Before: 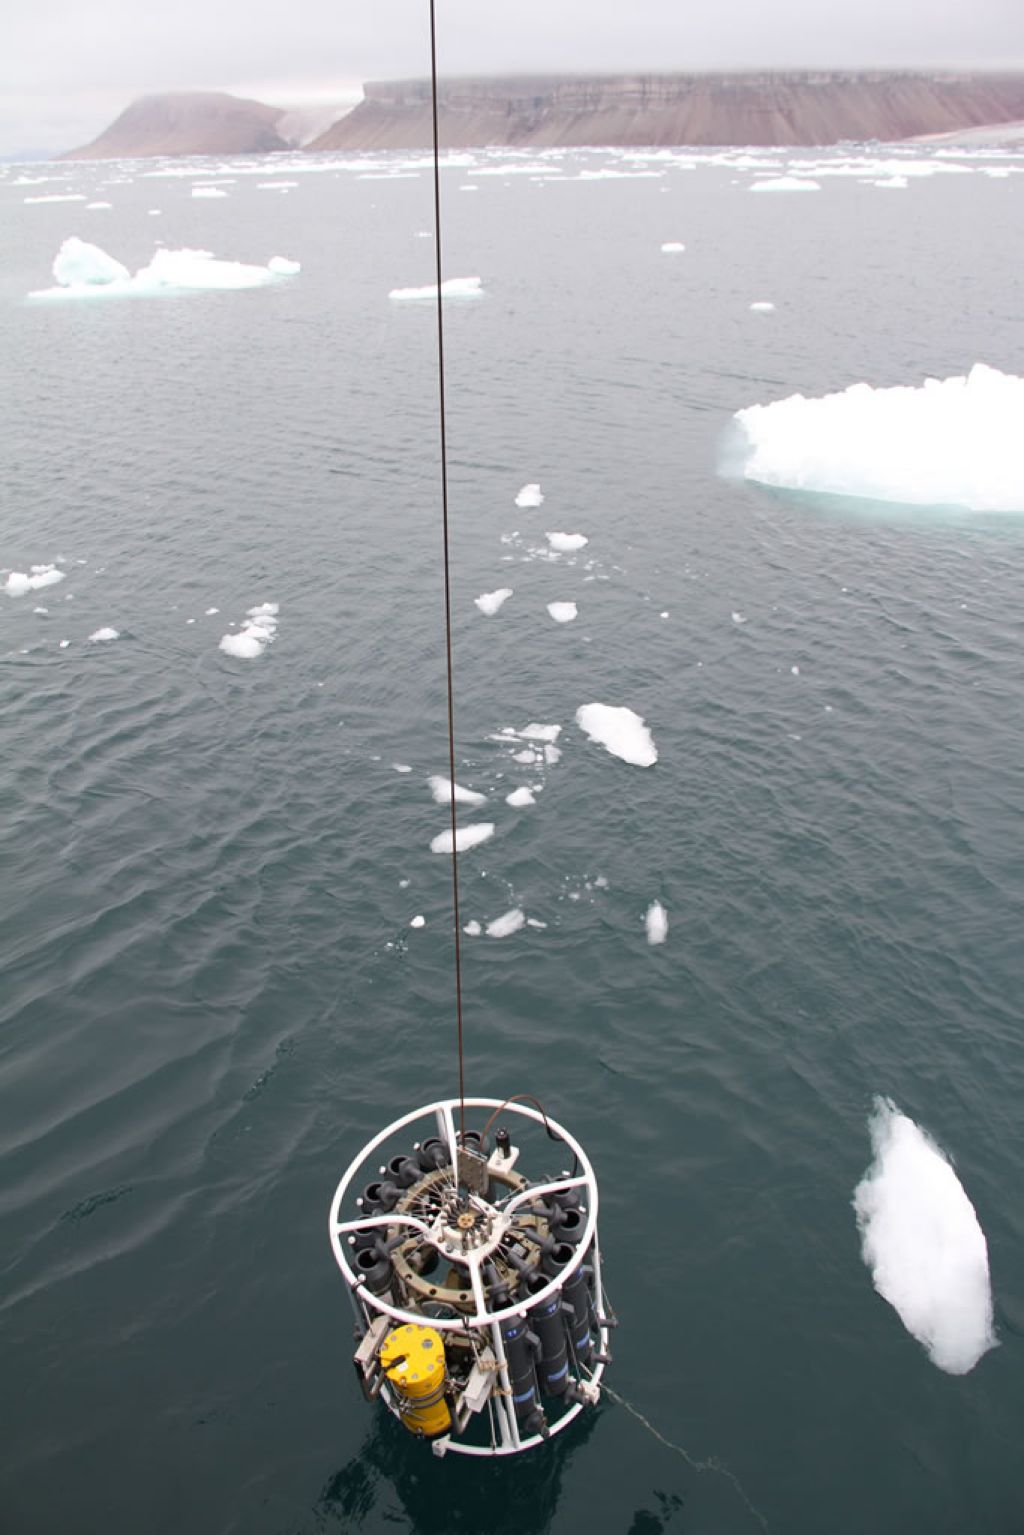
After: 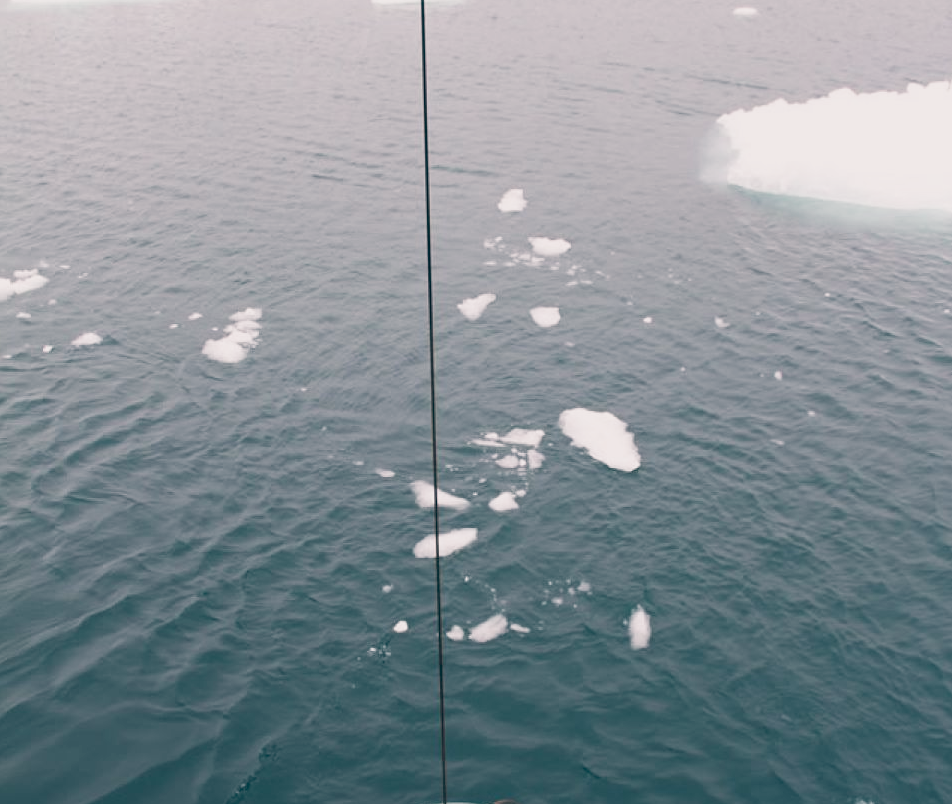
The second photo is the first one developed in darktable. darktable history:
white balance: red 0.967, blue 1.049
color balance: lift [1.006, 0.985, 1.002, 1.015], gamma [1, 0.953, 1.008, 1.047], gain [1.076, 1.13, 1.004, 0.87]
crop: left 1.744%, top 19.225%, right 5.069%, bottom 28.357%
filmic rgb: middle gray luminance 21.73%, black relative exposure -14 EV, white relative exposure 2.96 EV, threshold 6 EV, target black luminance 0%, hardness 8.81, latitude 59.69%, contrast 1.208, highlights saturation mix 5%, shadows ↔ highlights balance 41.6%, add noise in highlights 0, color science v3 (2019), use custom middle-gray values true, iterations of high-quality reconstruction 0, contrast in highlights soft, enable highlight reconstruction true
